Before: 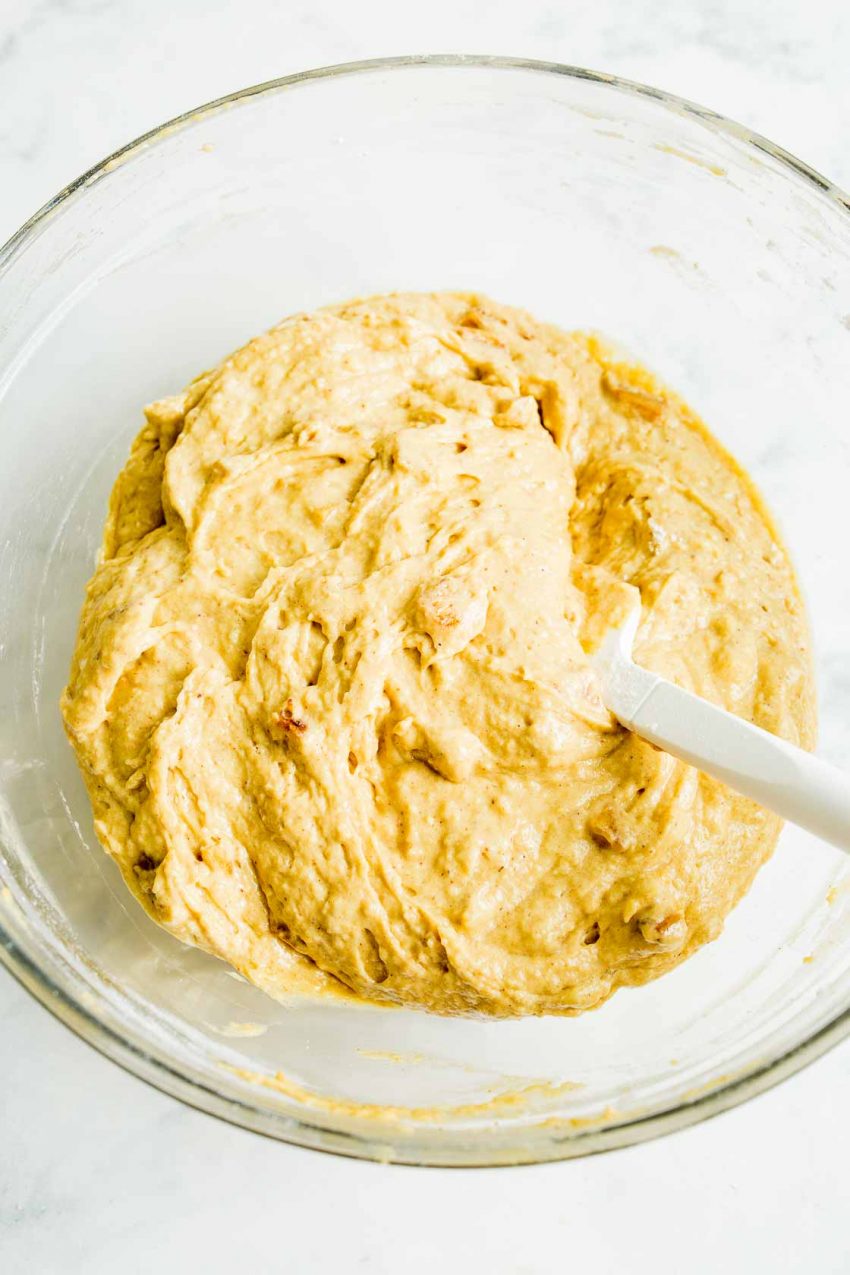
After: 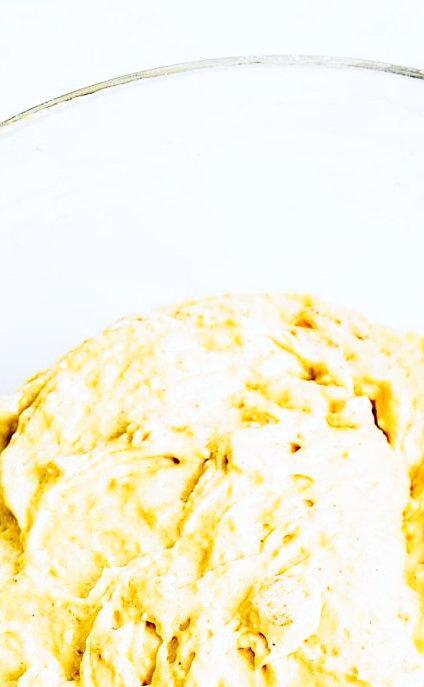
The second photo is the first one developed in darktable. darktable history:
sharpen: on, module defaults
base curve: curves: ch0 [(0, 0) (0.028, 0.03) (0.121, 0.232) (0.46, 0.748) (0.859, 0.968) (1, 1)], preserve colors none
color correction: highlights a* -0.08, highlights b* -5.85, shadows a* -0.149, shadows b* -0.07
crop: left 19.572%, right 30.459%, bottom 46.102%
